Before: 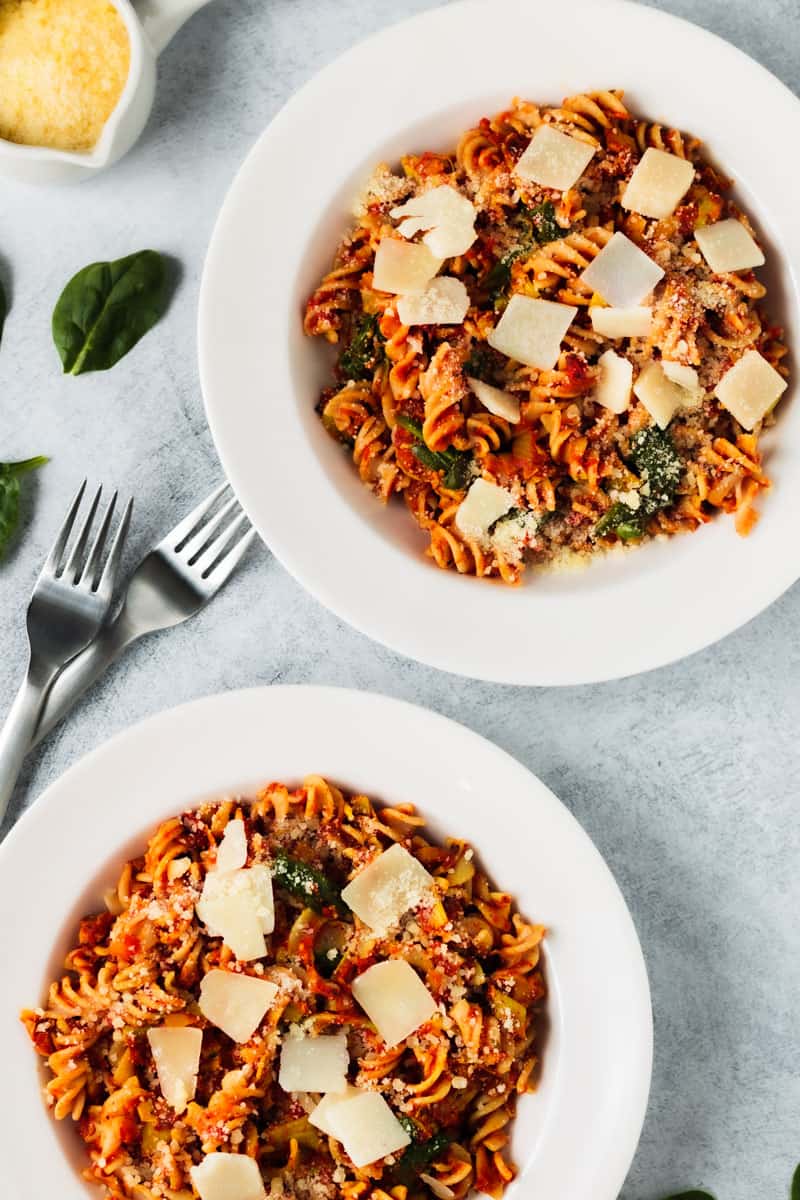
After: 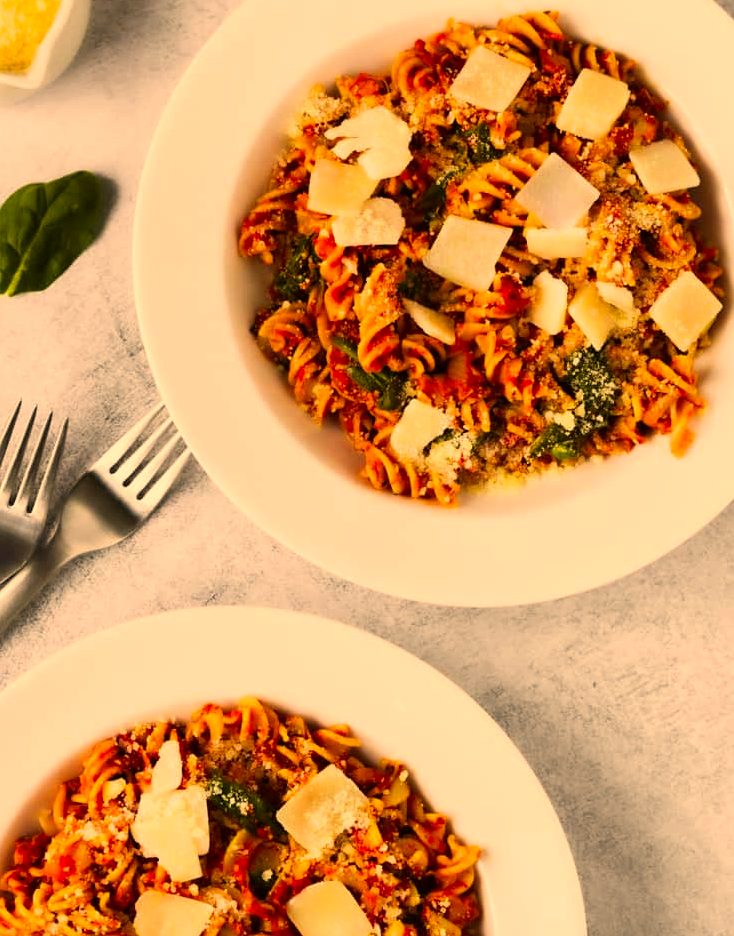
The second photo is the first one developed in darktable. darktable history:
color correction: highlights a* 18.03, highlights b* 36.11, shadows a* 1.11, shadows b* 6.15, saturation 1.04
crop: left 8.179%, top 6.604%, bottom 15.381%
